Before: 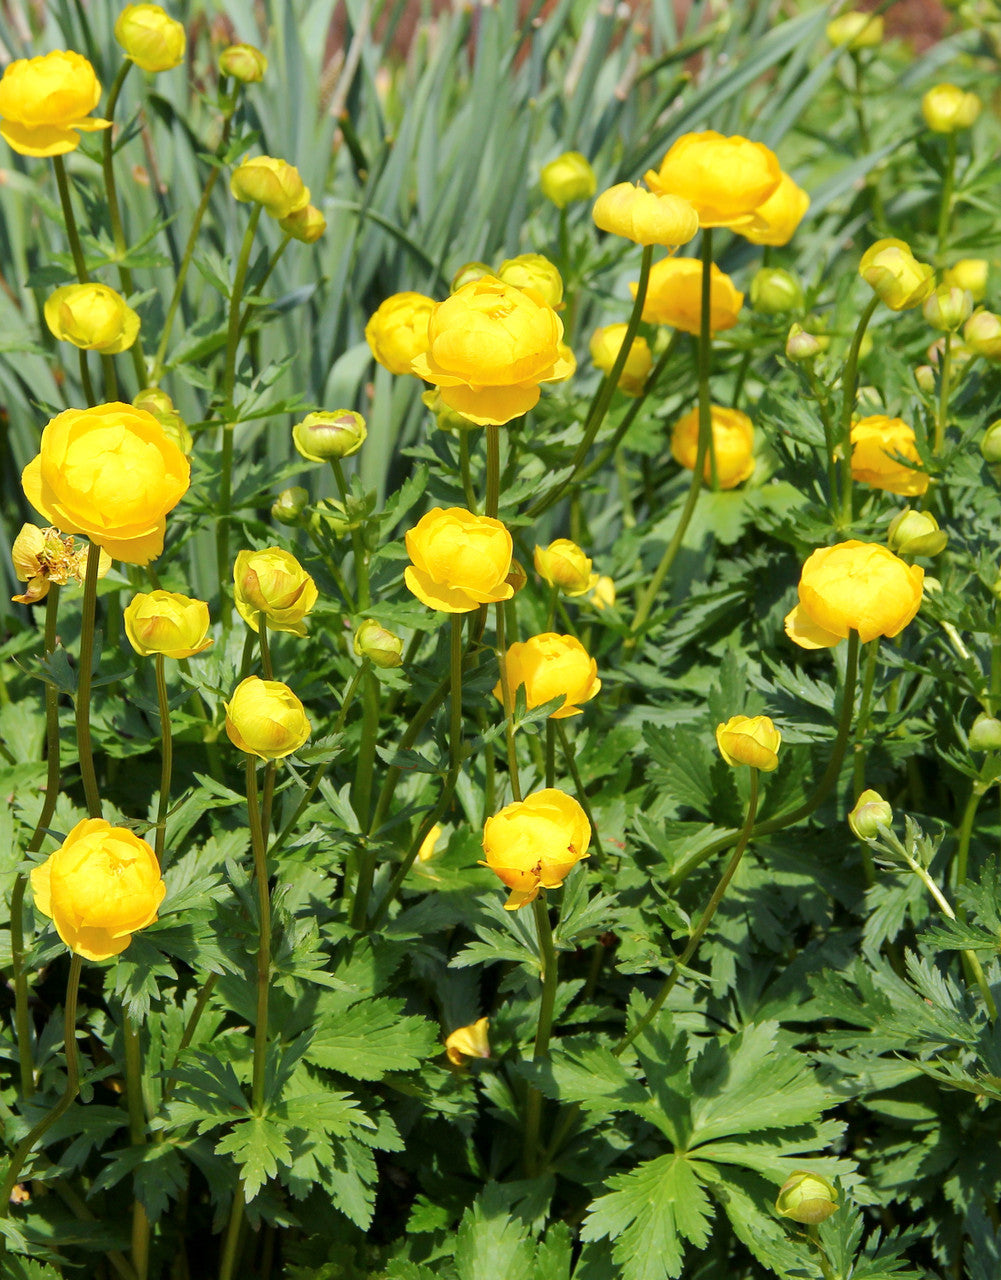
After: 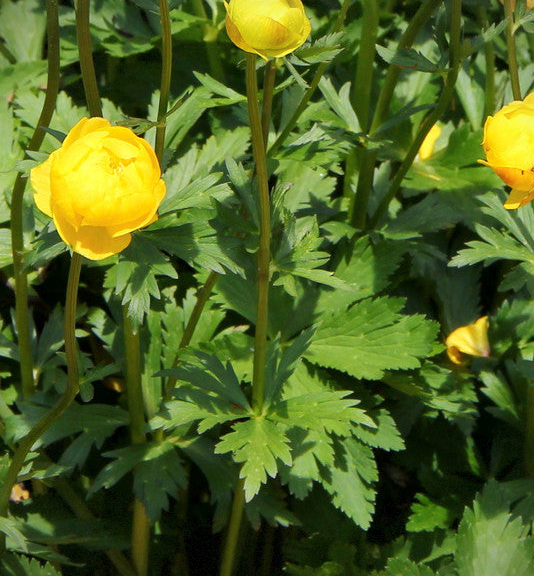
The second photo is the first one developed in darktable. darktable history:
crop and rotate: top 54.778%, right 46.61%, bottom 0.159%
vignetting: fall-off start 100%, fall-off radius 71%, brightness -0.434, saturation -0.2, width/height ratio 1.178, dithering 8-bit output, unbound false
